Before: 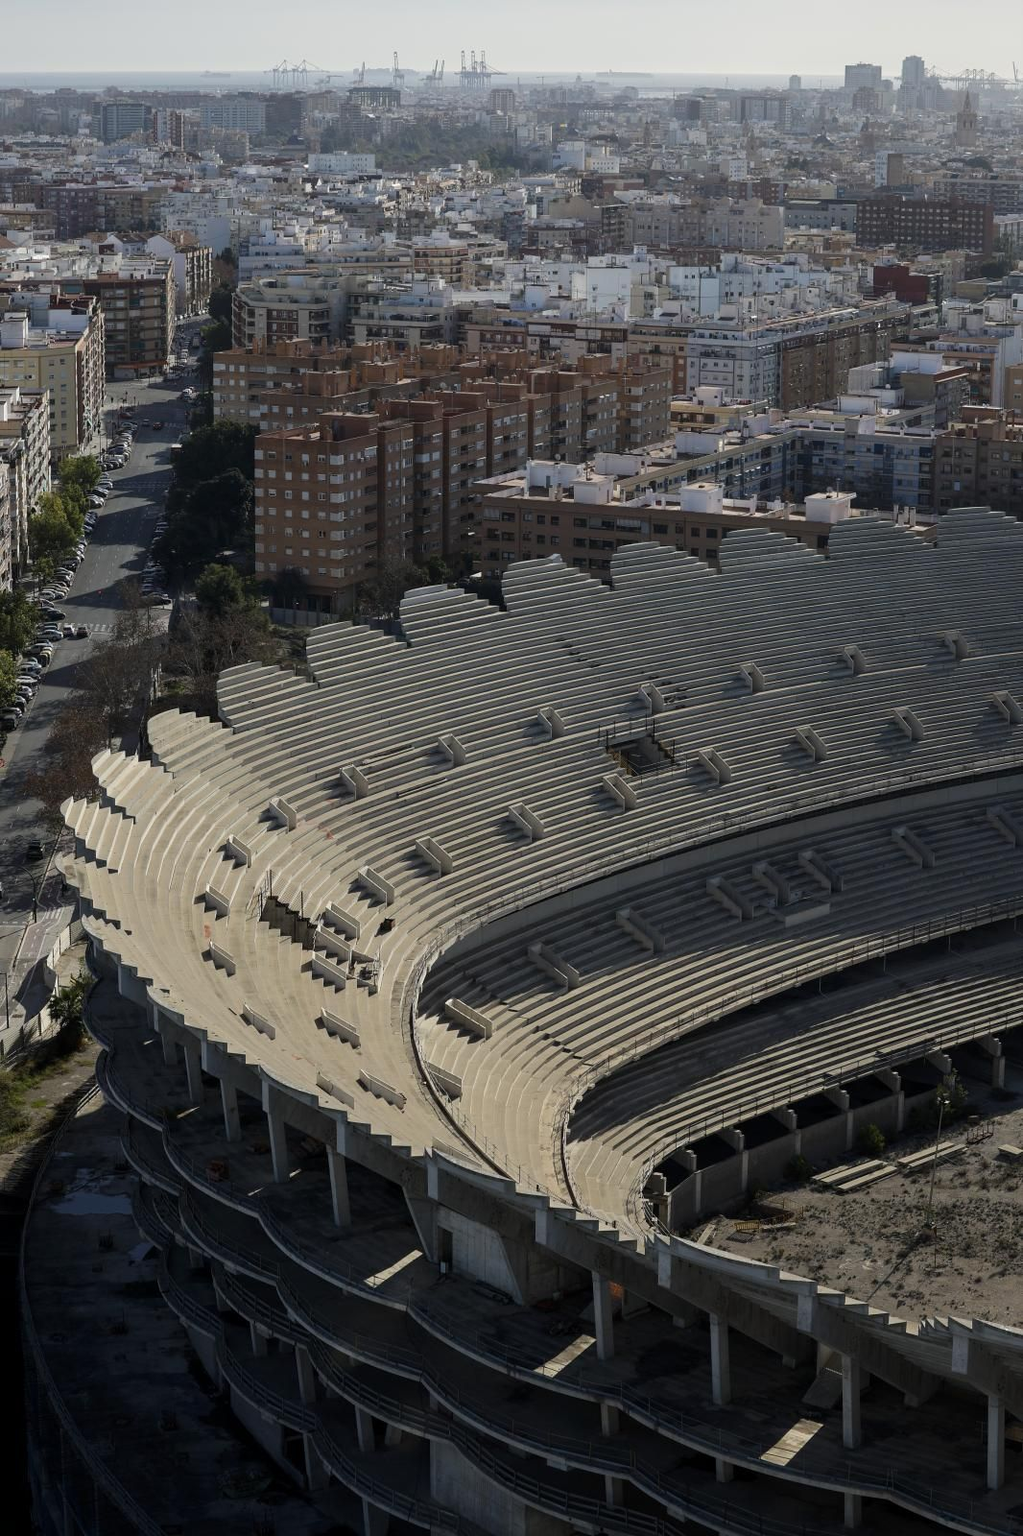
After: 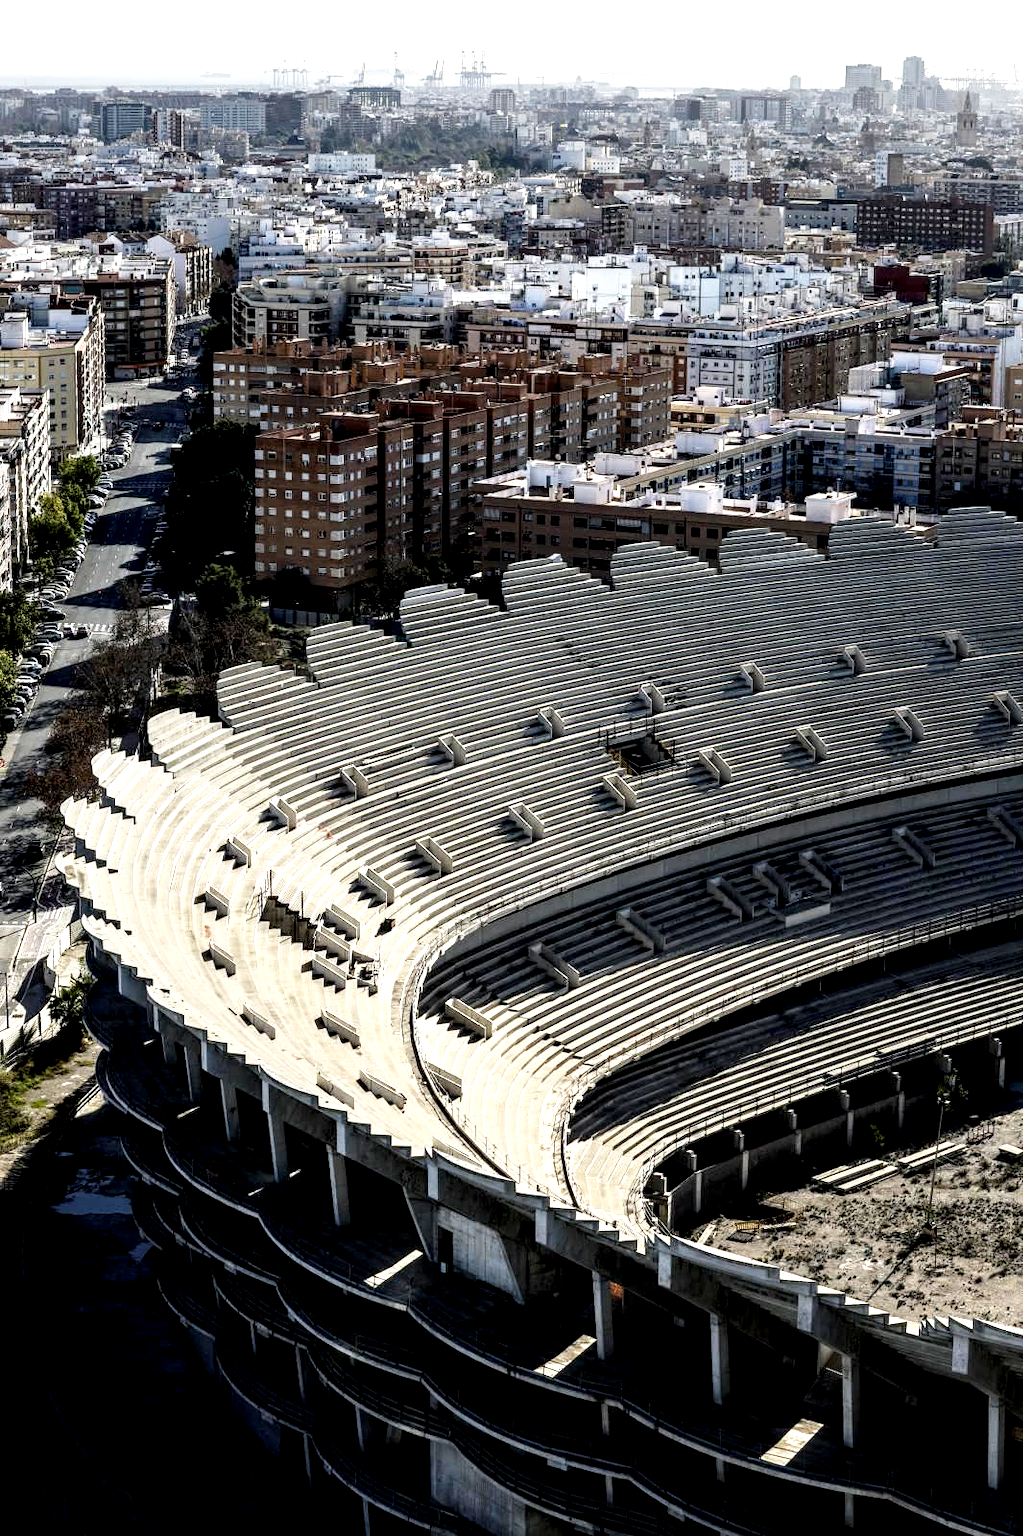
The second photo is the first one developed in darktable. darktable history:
local contrast: highlights 80%, shadows 57%, detail 175%, midtone range 0.602
filmic rgb: middle gray luminance 10%, black relative exposure -8.61 EV, white relative exposure 3.3 EV, threshold 6 EV, target black luminance 0%, hardness 5.2, latitude 44.69%, contrast 1.302, highlights saturation mix 5%, shadows ↔ highlights balance 24.64%, add noise in highlights 0, preserve chrominance no, color science v3 (2019), use custom middle-gray values true, iterations of high-quality reconstruction 0, contrast in highlights soft, enable highlight reconstruction true
